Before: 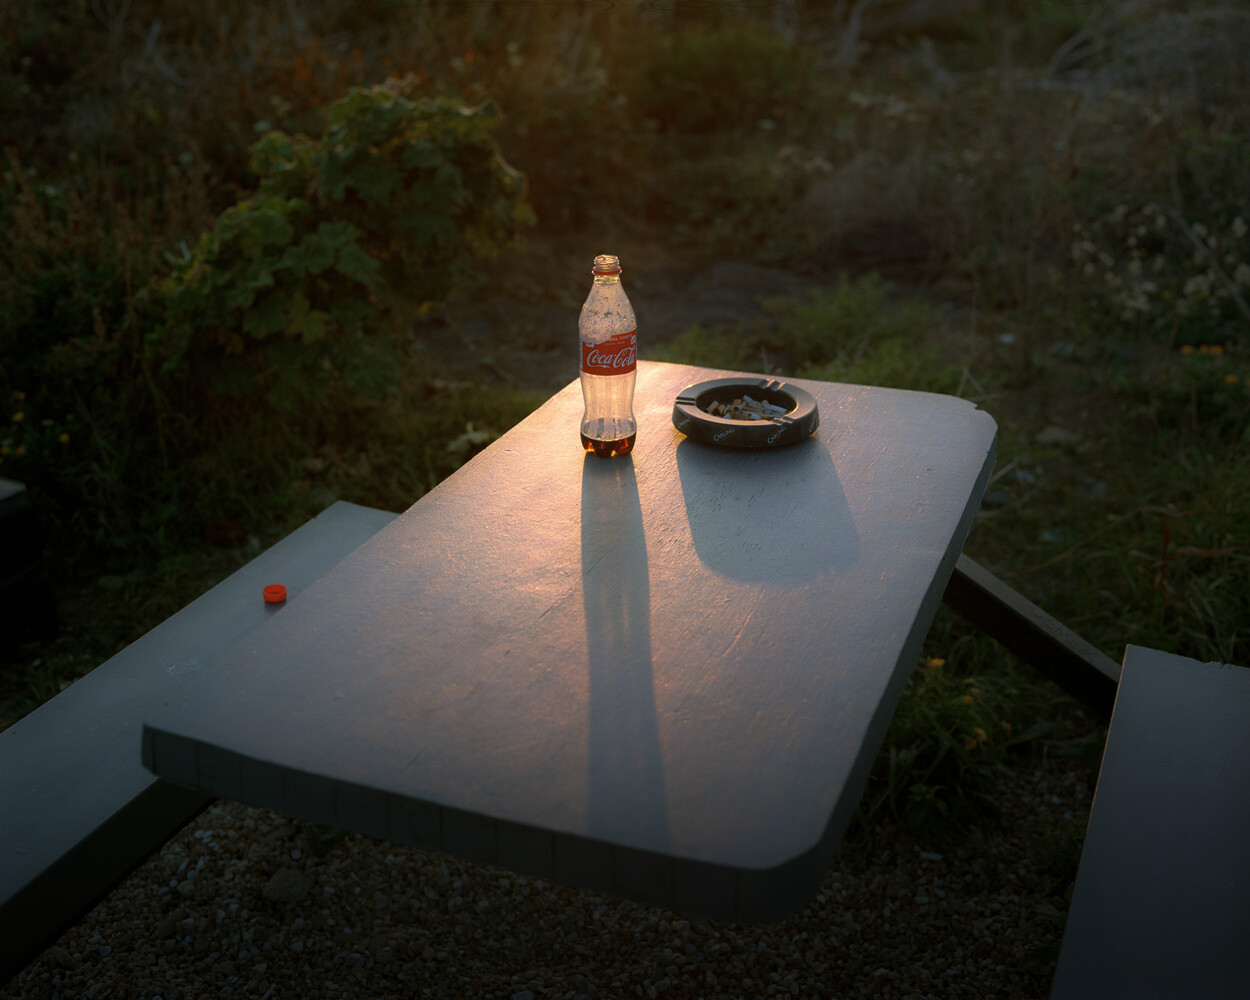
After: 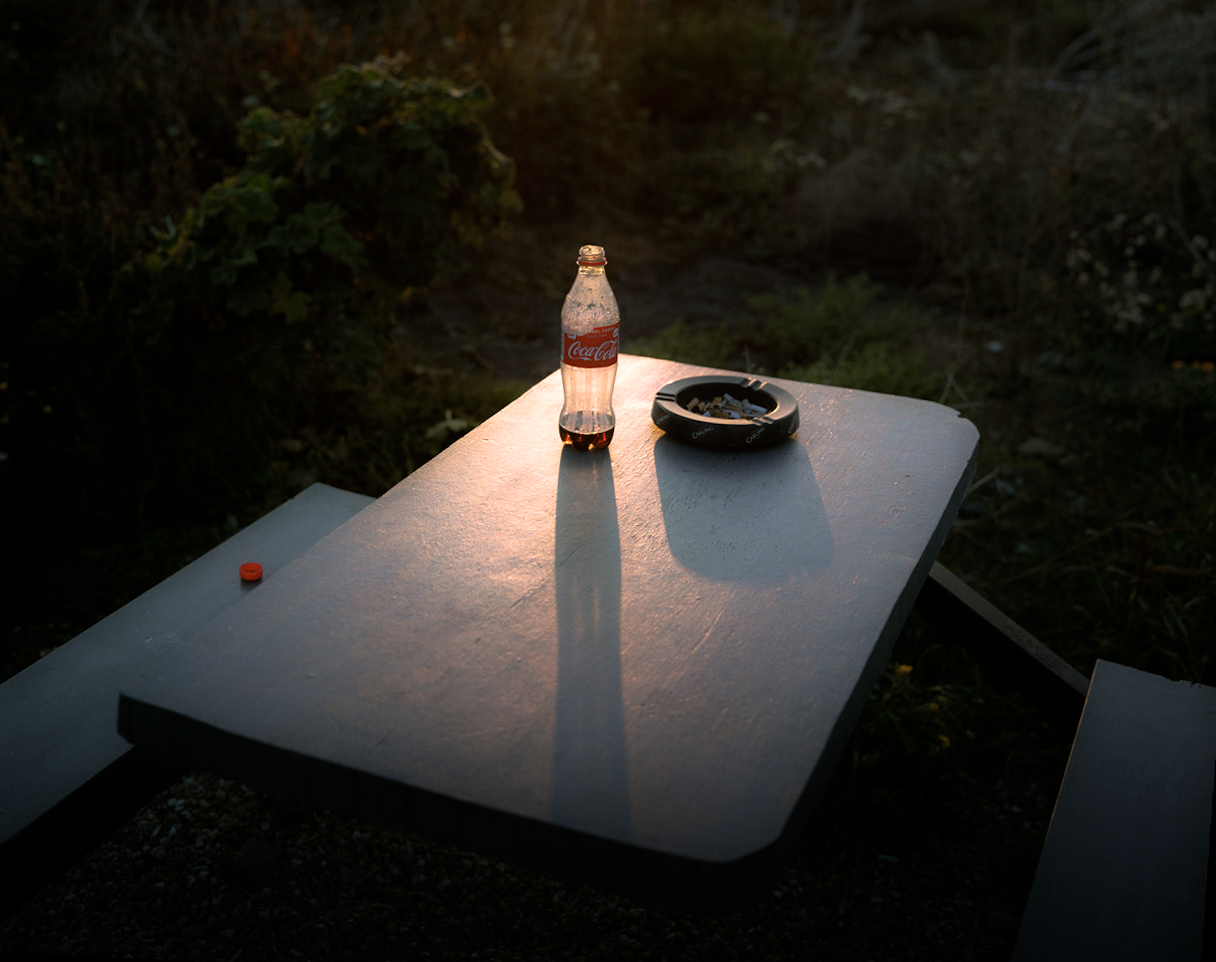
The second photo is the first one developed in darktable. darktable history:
tone equalizer: on, module defaults
filmic rgb: white relative exposure 2.34 EV, hardness 6.59
white balance: red 1, blue 1
crop and rotate: angle -2.38°
rotate and perspective: lens shift (vertical) 0.048, lens shift (horizontal) -0.024, automatic cropping off
